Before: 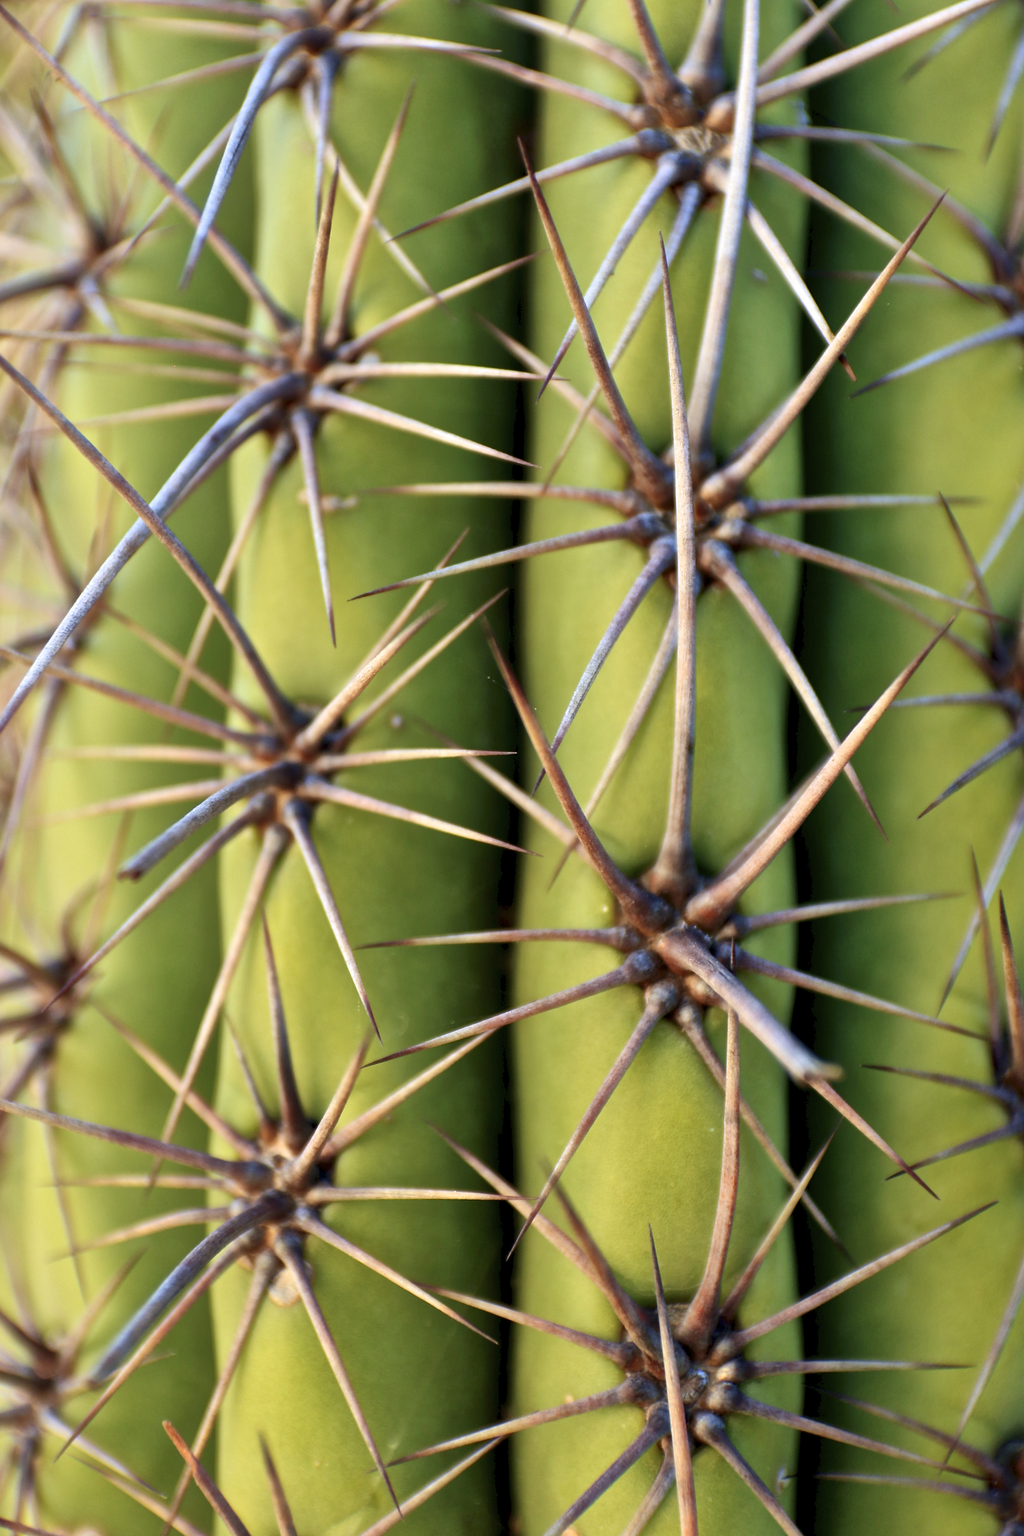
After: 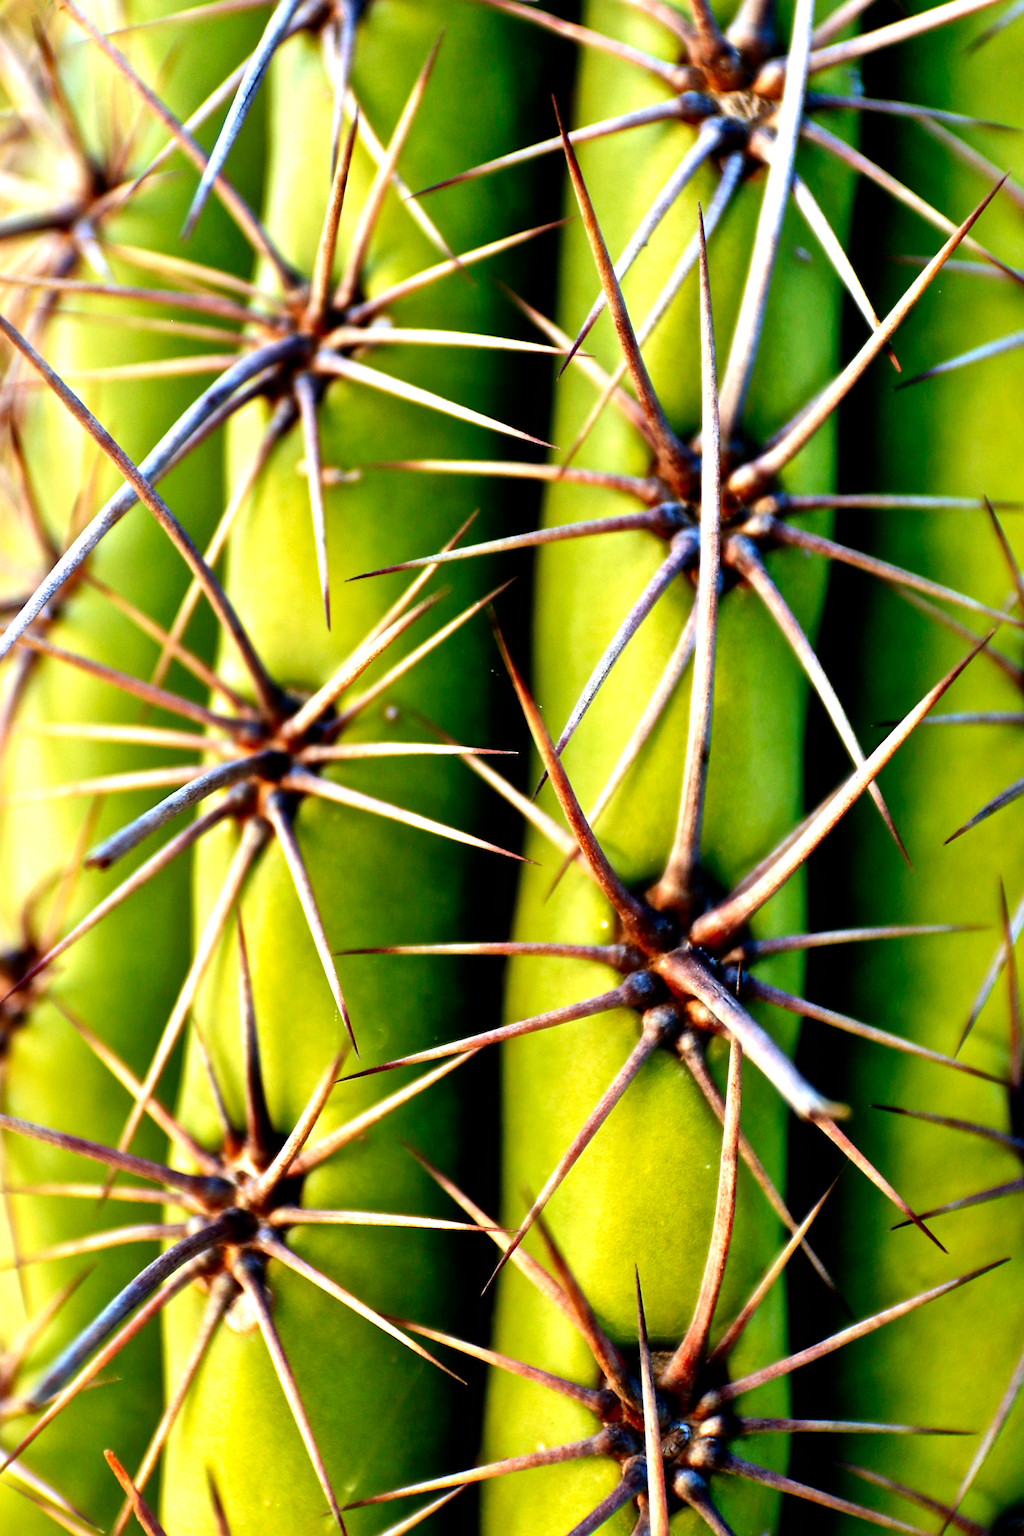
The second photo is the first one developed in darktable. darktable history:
crop and rotate: angle -2.79°
filmic rgb: black relative exposure -8.18 EV, white relative exposure 2.23 EV, hardness 7.12, latitude 85.4%, contrast 1.691, highlights saturation mix -4.04%, shadows ↔ highlights balance -2.05%, add noise in highlights 0.001, preserve chrominance no, color science v3 (2019), use custom middle-gray values true, contrast in highlights soft
sharpen: radius 1.605, amount 0.363, threshold 1.187
